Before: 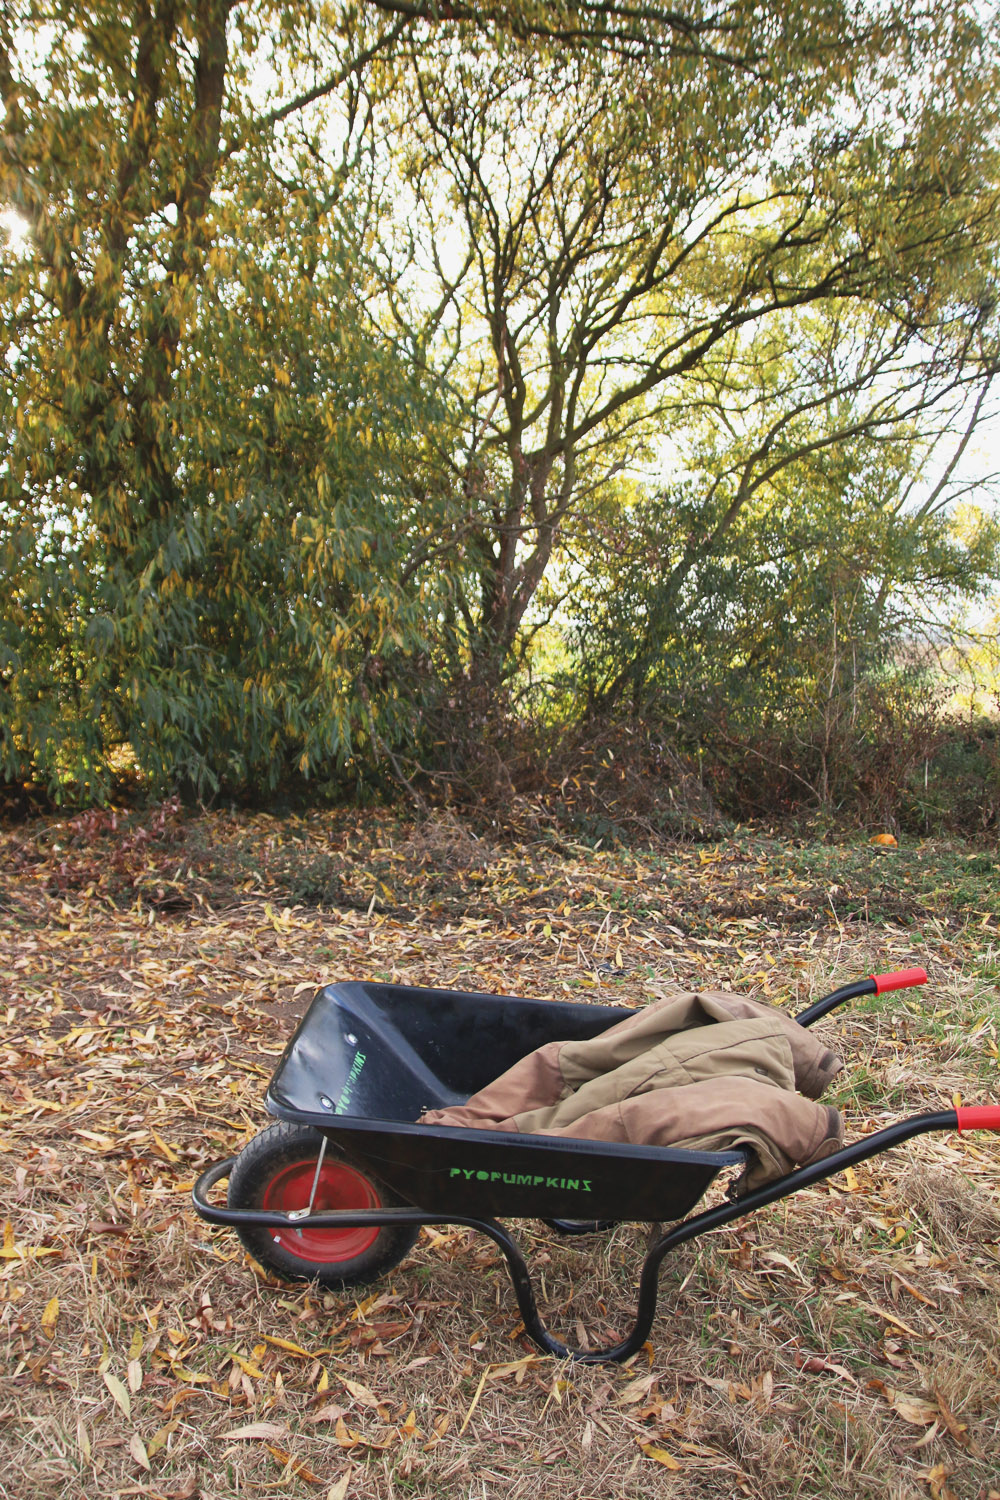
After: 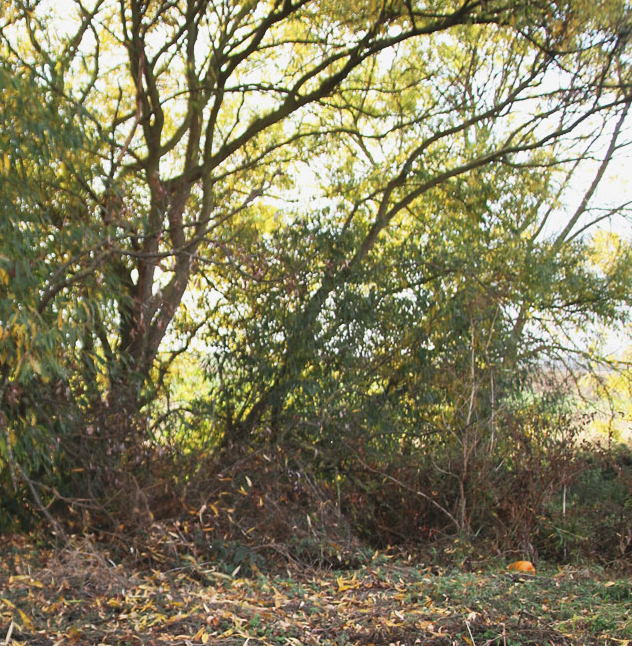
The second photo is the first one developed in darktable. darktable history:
crop: left 36.211%, top 18.226%, right 0.504%, bottom 38.682%
